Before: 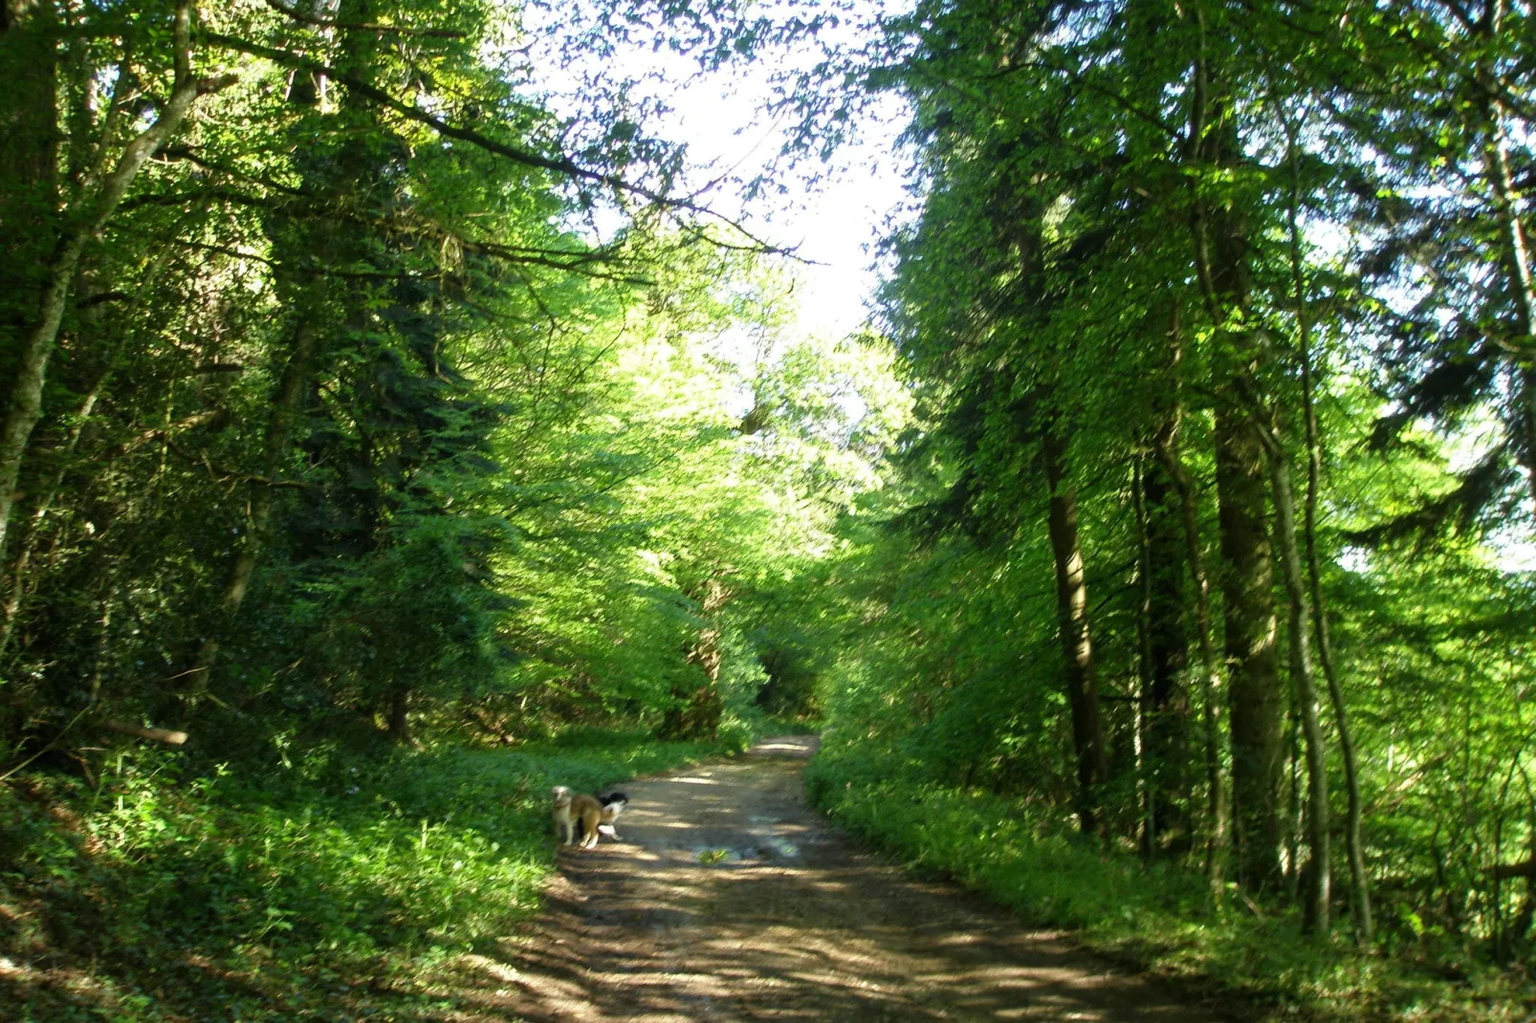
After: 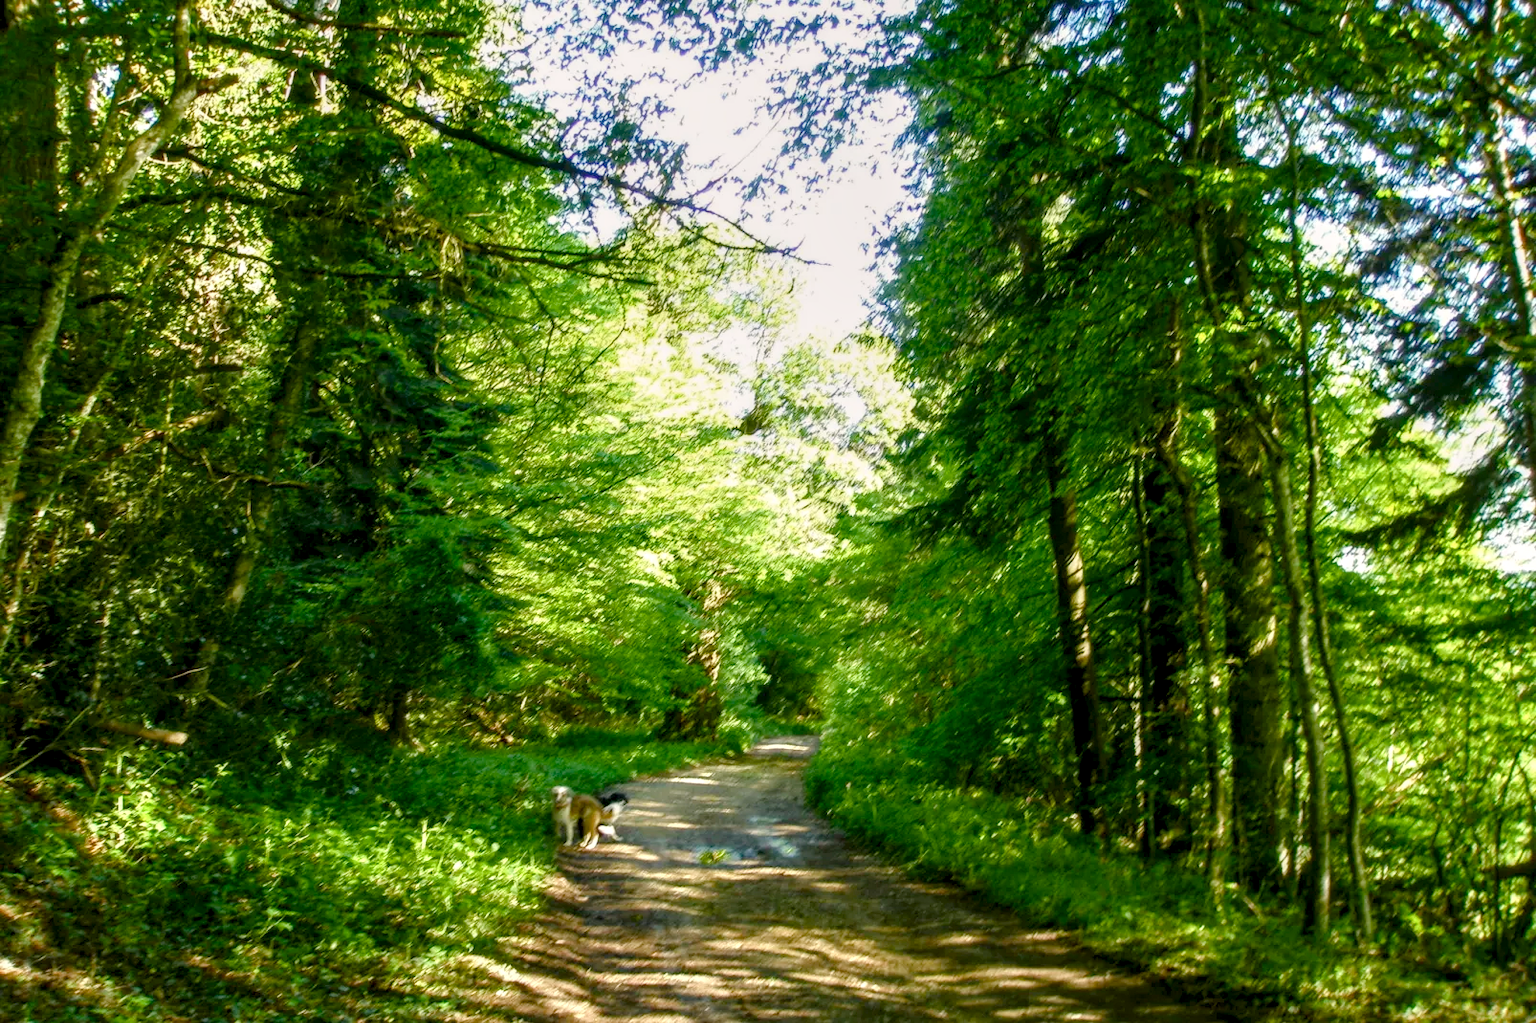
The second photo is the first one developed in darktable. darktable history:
color balance rgb: highlights gain › luminance 7.211%, highlights gain › chroma 0.96%, highlights gain › hue 49.03°, perceptual saturation grading › global saturation 35.163%, perceptual saturation grading › highlights -29.84%, perceptual saturation grading › shadows 34.509%, contrast -29.905%
levels: white 90.64%
local contrast: highlights 19%, detail 185%
